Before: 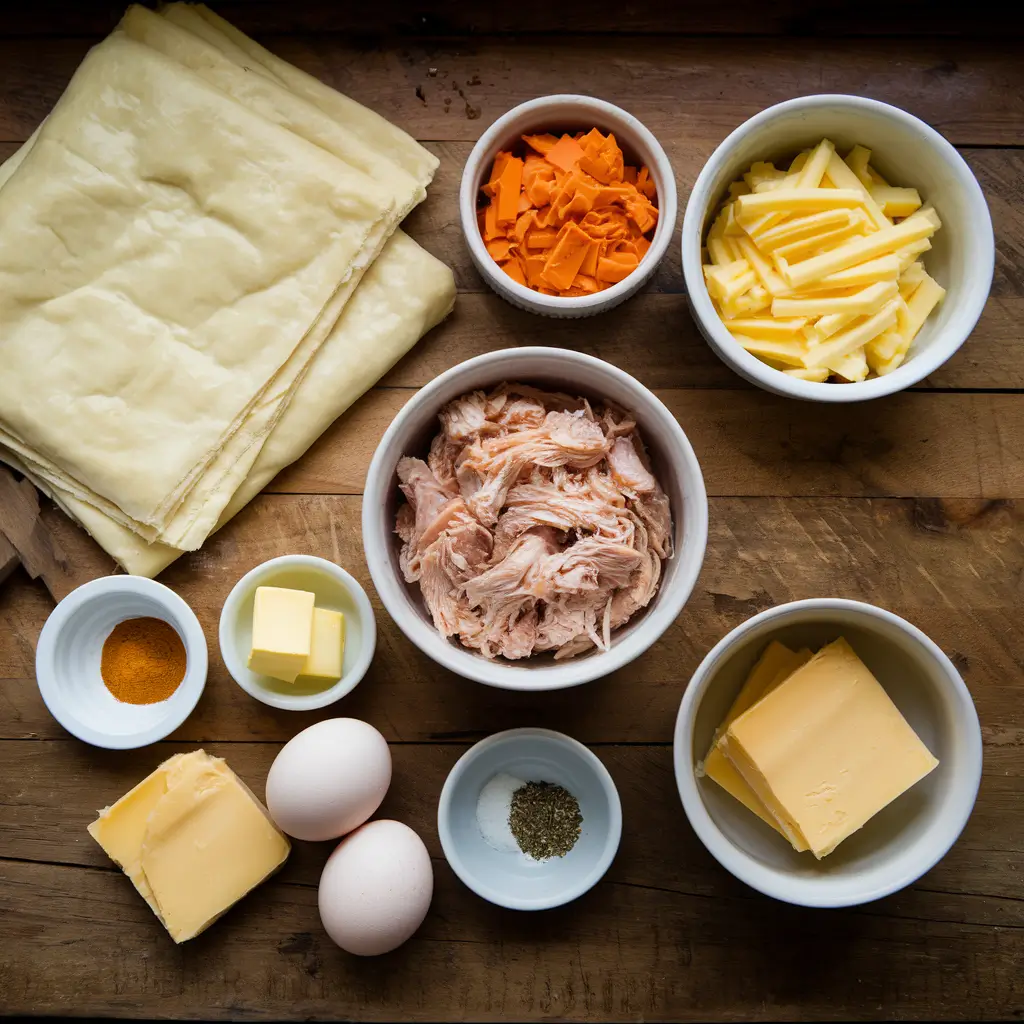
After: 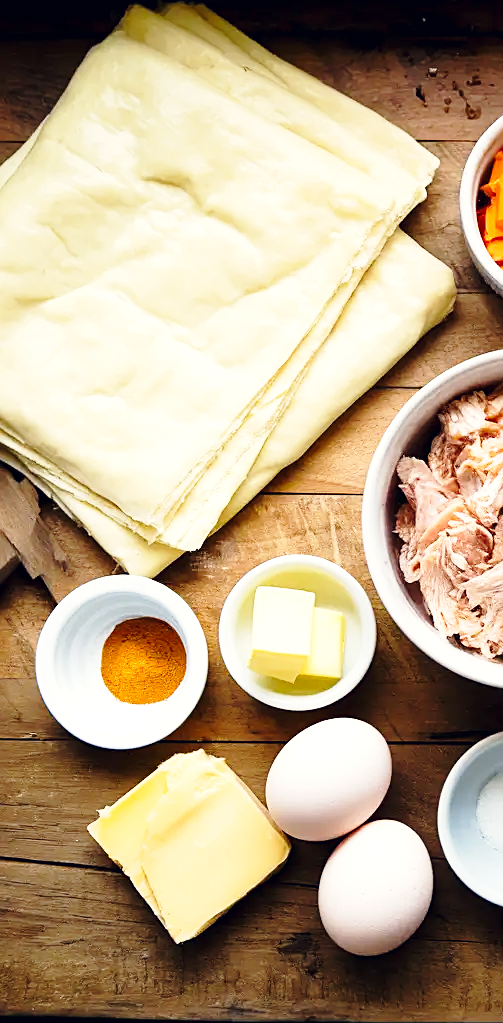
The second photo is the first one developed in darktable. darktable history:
crop and rotate: left 0%, top 0%, right 50.845%
base curve: curves: ch0 [(0, 0) (0.028, 0.03) (0.121, 0.232) (0.46, 0.748) (0.859, 0.968) (1, 1)], preserve colors none
color correction: highlights a* 0.207, highlights b* 2.7, shadows a* -0.874, shadows b* -4.78
sharpen: on, module defaults
exposure: black level correction 0.001, exposure 0.5 EV, compensate exposure bias true, compensate highlight preservation false
